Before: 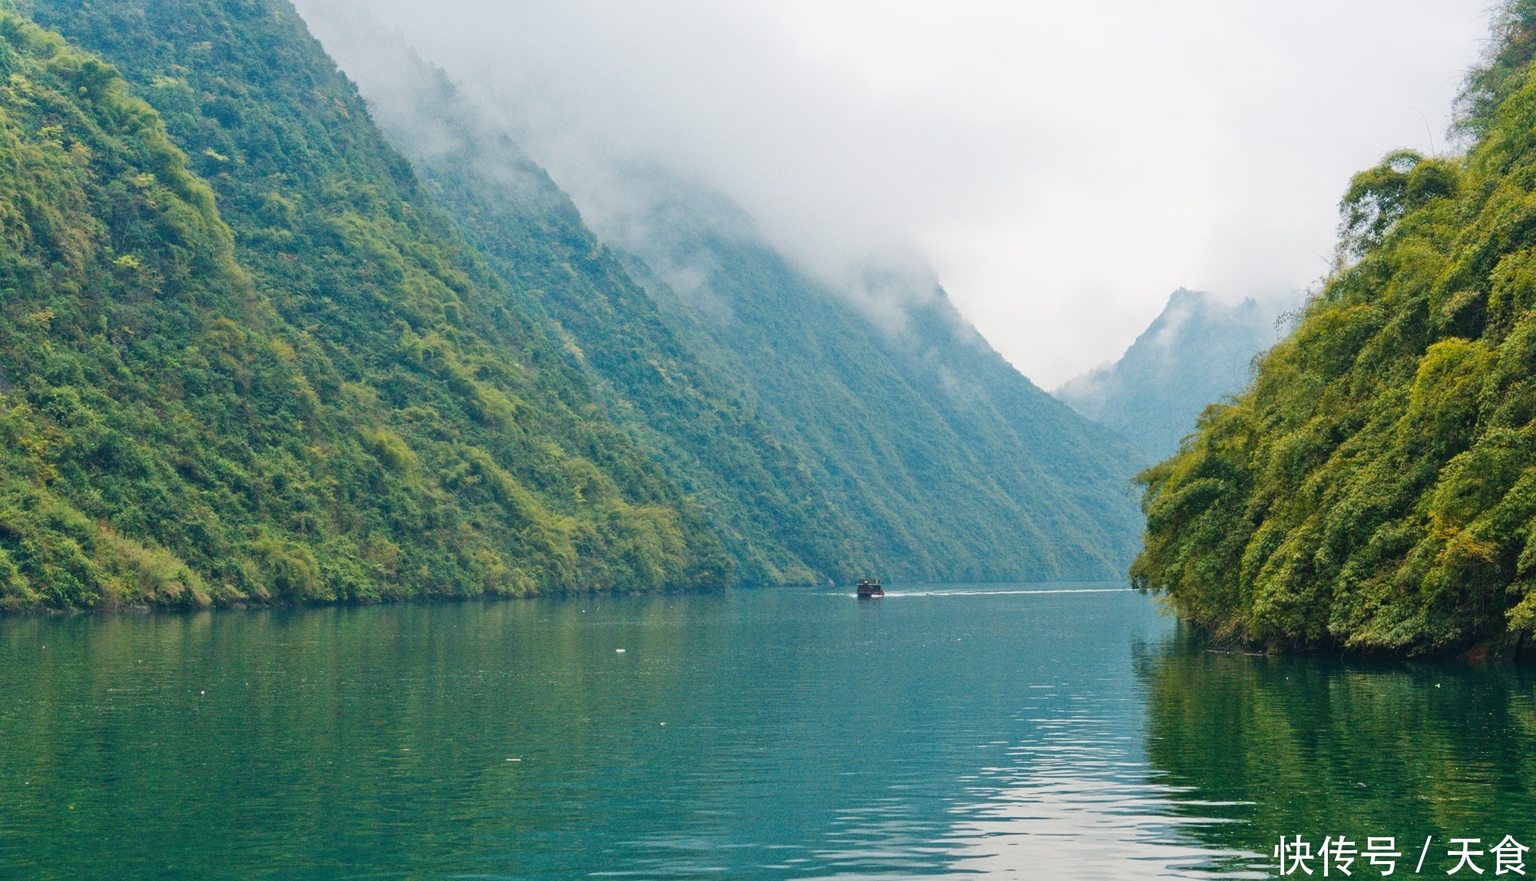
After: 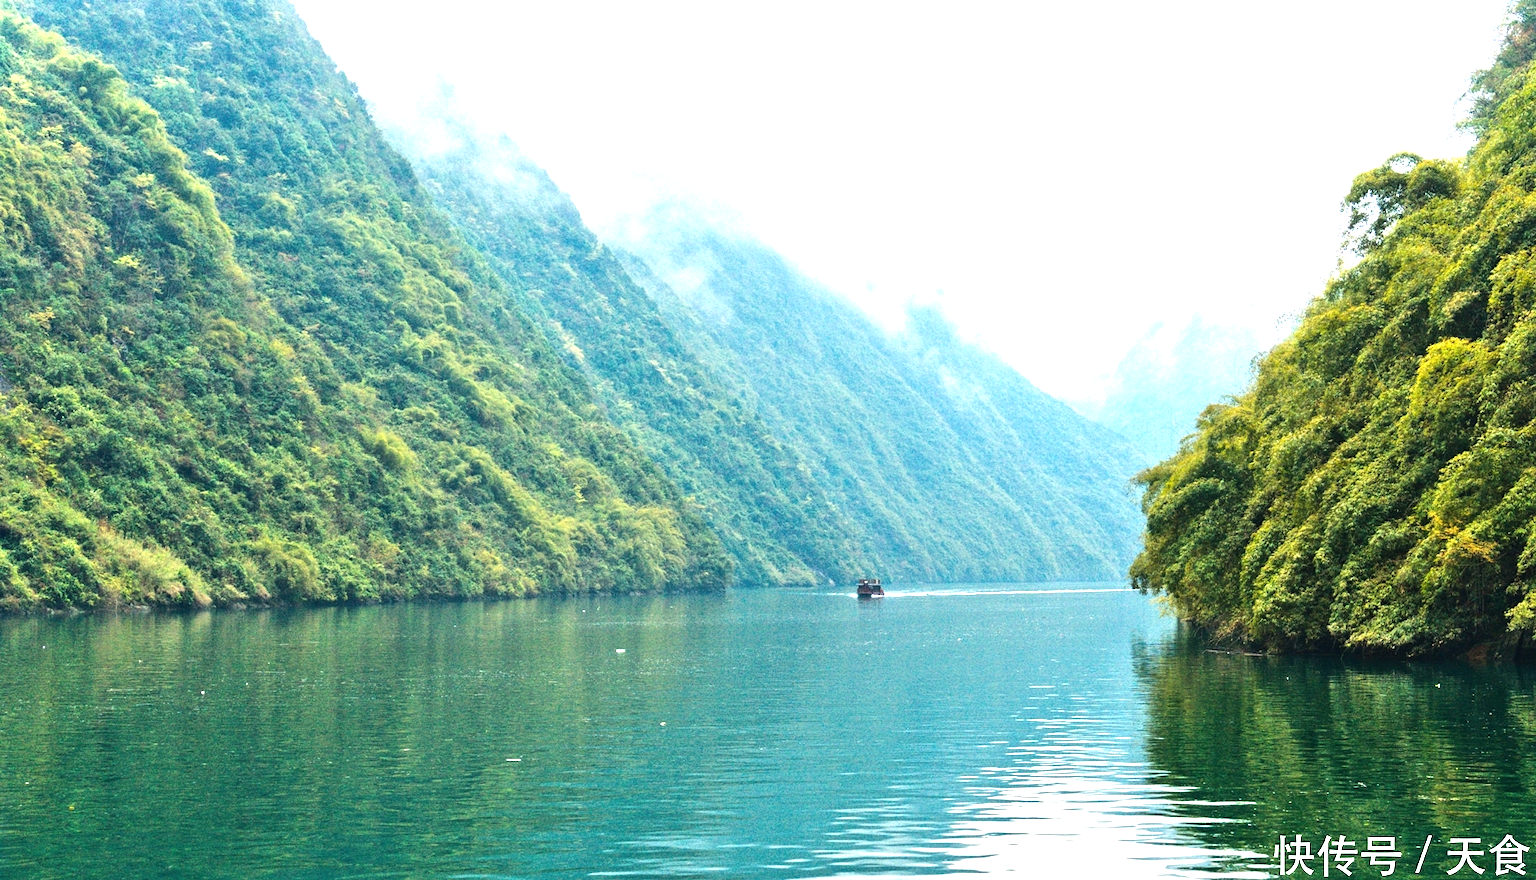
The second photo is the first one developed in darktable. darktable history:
tone equalizer: -8 EV -0.75 EV, -7 EV -0.7 EV, -6 EV -0.6 EV, -5 EV -0.4 EV, -3 EV 0.4 EV, -2 EV 0.6 EV, -1 EV 0.7 EV, +0 EV 0.75 EV, edges refinement/feathering 500, mask exposure compensation -1.57 EV, preserve details no
exposure: black level correction 0, exposure 0.7 EV, compensate highlight preservation false
